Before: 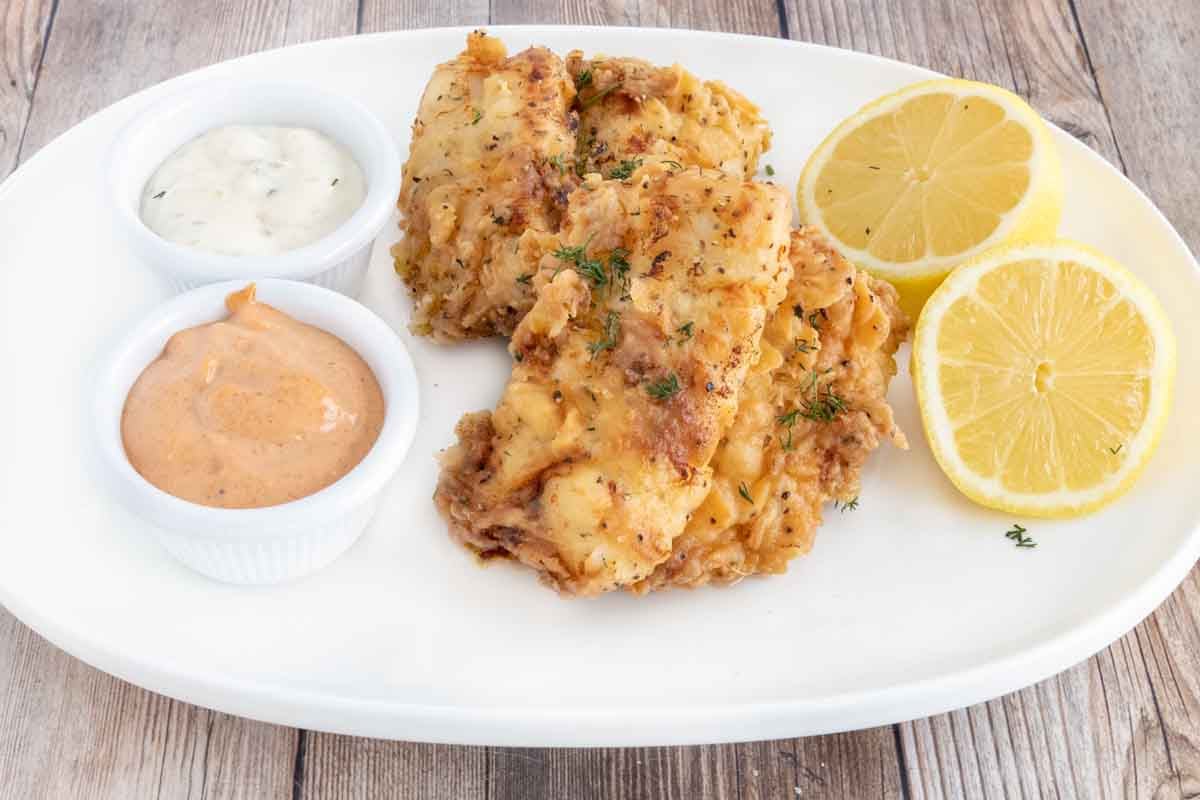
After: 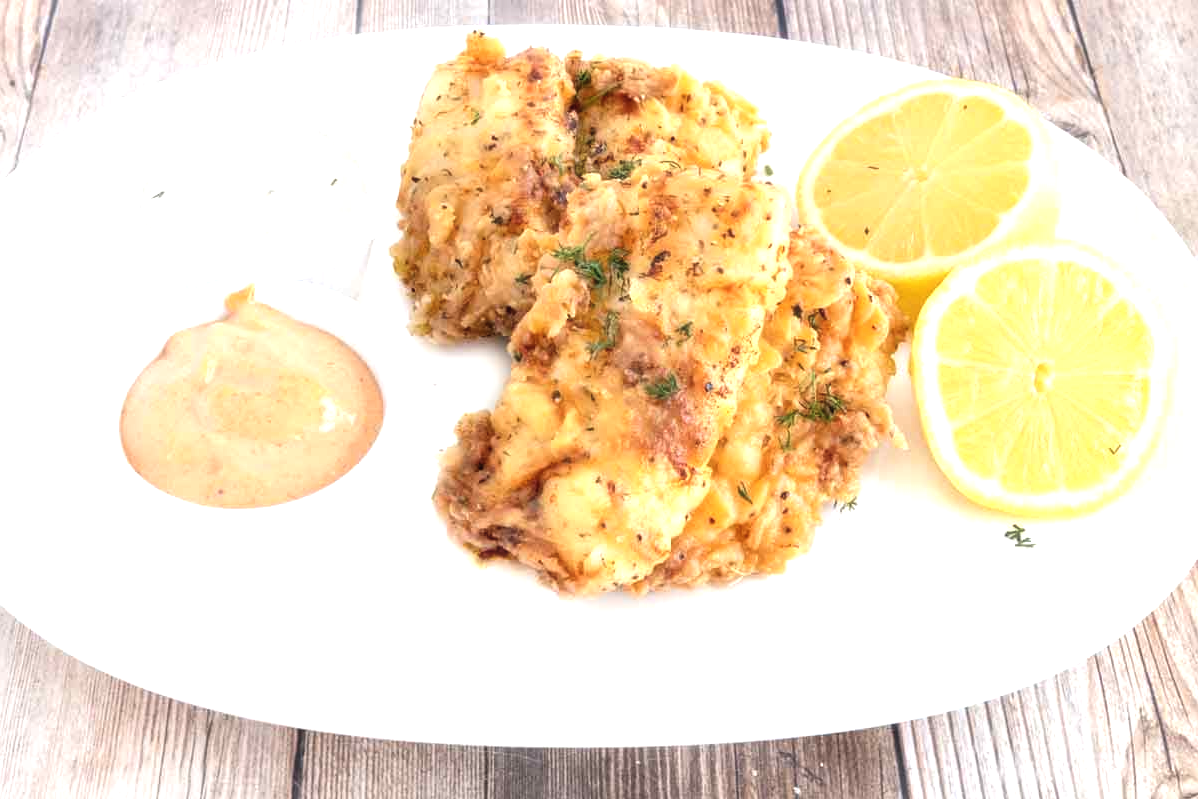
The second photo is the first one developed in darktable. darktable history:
crop and rotate: left 0.134%, bottom 0.014%
tone equalizer: -8 EV -0.758 EV, -7 EV -0.701 EV, -6 EV -0.635 EV, -5 EV -0.366 EV, -3 EV 0.4 EV, -2 EV 0.6 EV, -1 EV 0.693 EV, +0 EV 0.768 EV
haze removal: strength -0.054, compatibility mode true, adaptive false
